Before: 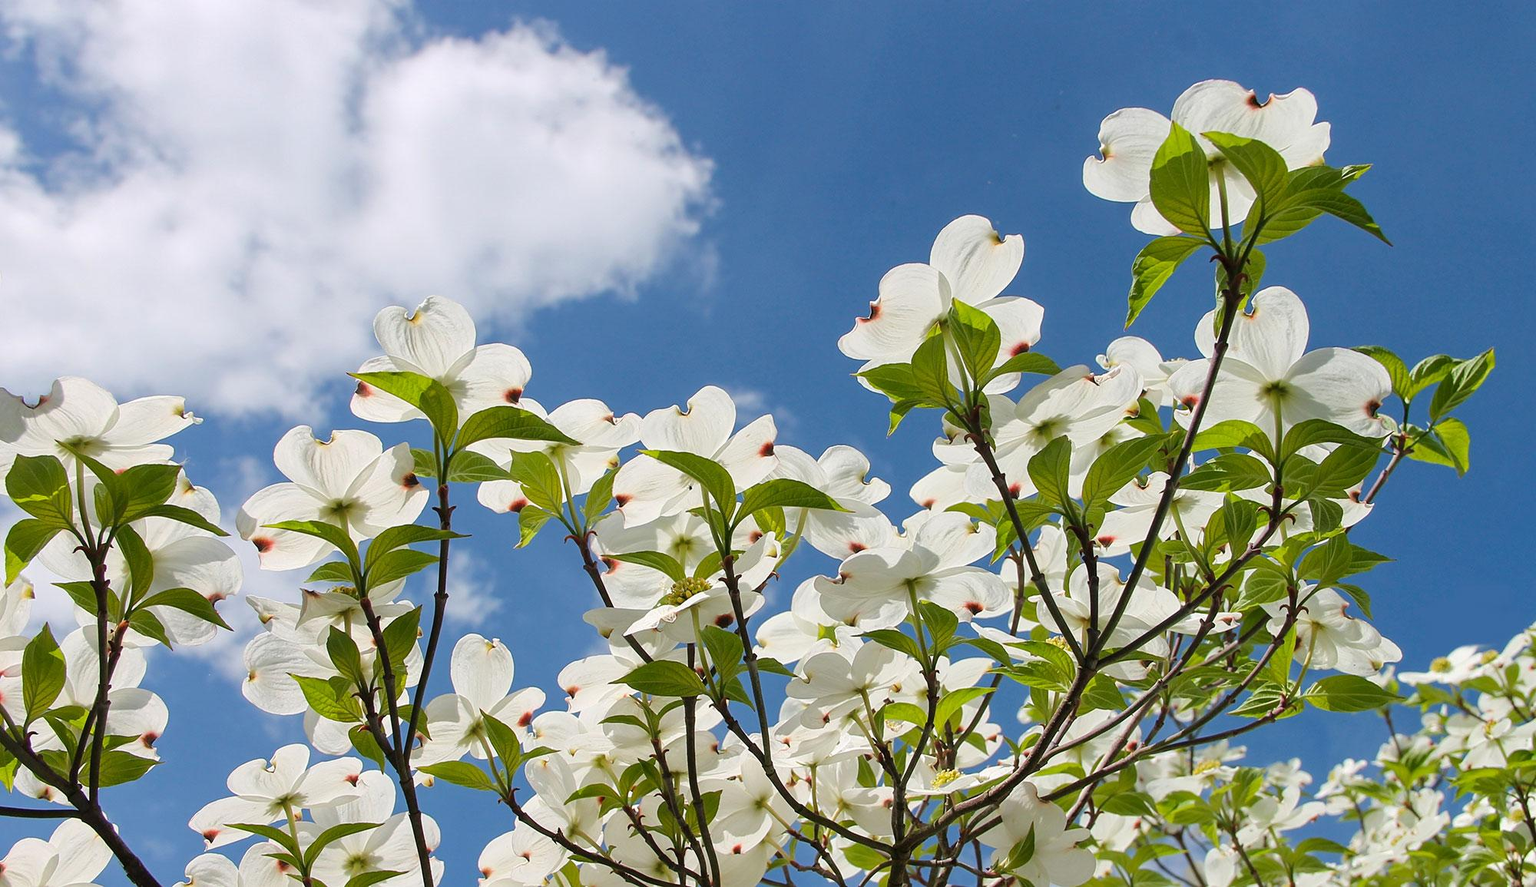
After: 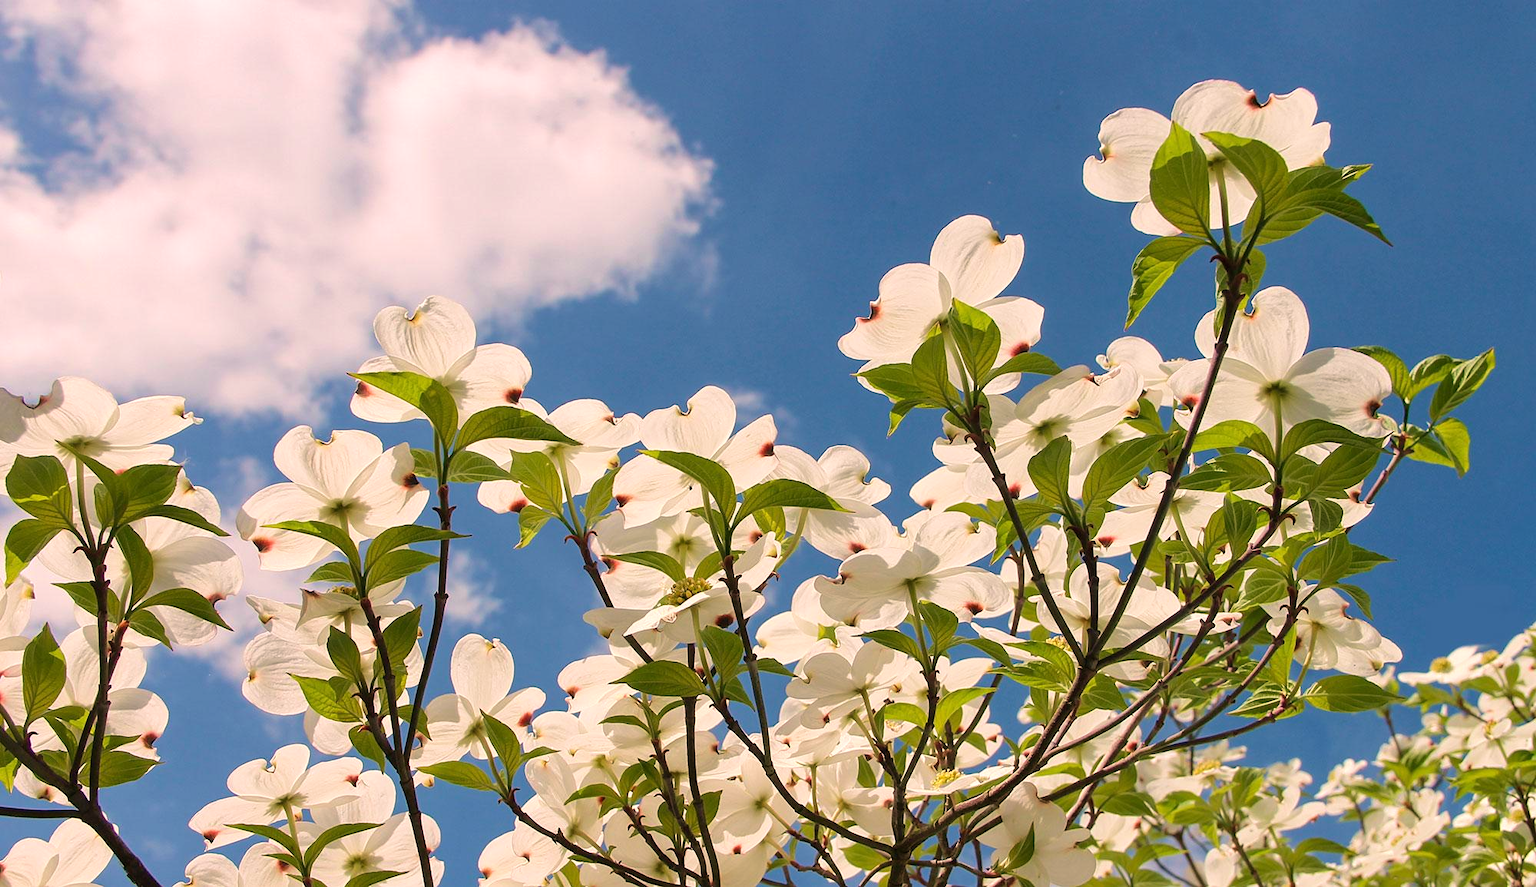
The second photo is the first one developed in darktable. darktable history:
velvia: on, module defaults
white balance: red 1.127, blue 0.943
